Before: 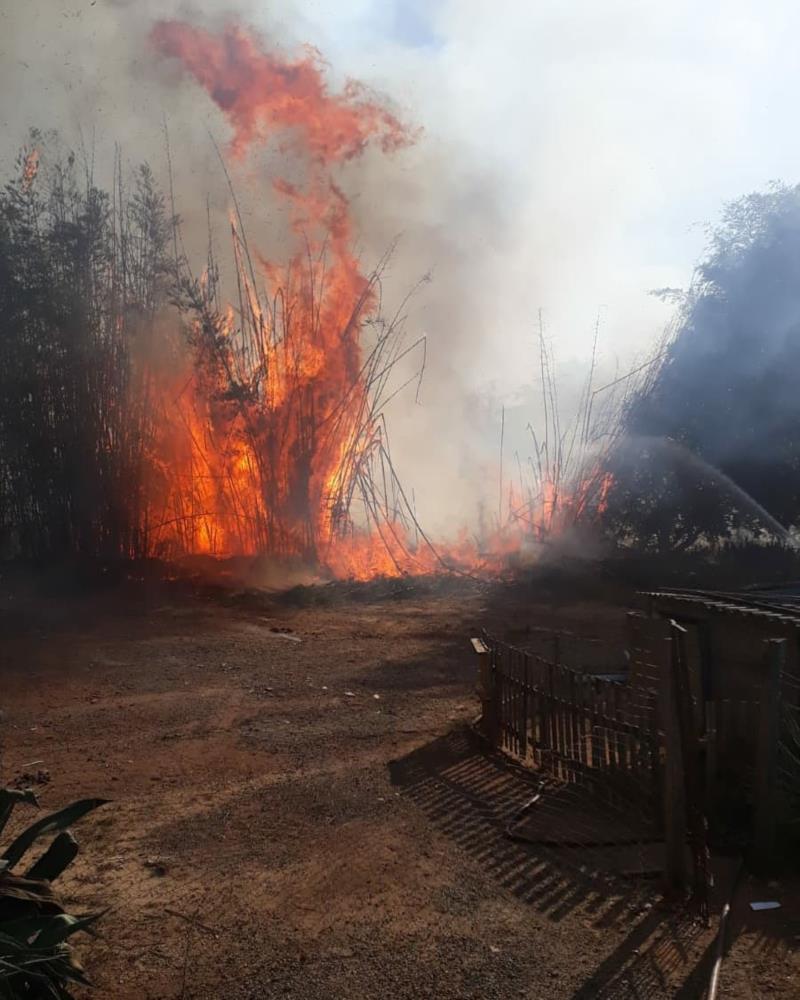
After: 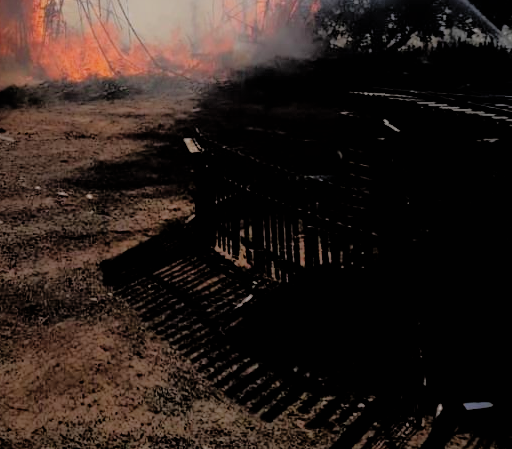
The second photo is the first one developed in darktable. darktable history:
filmic rgb: black relative exposure -3.37 EV, white relative exposure 3.45 EV, hardness 2.36, contrast 1.103, iterations of high-quality reconstruction 0
crop and rotate: left 35.953%, top 50.067%, bottom 4.983%
shadows and highlights: on, module defaults
